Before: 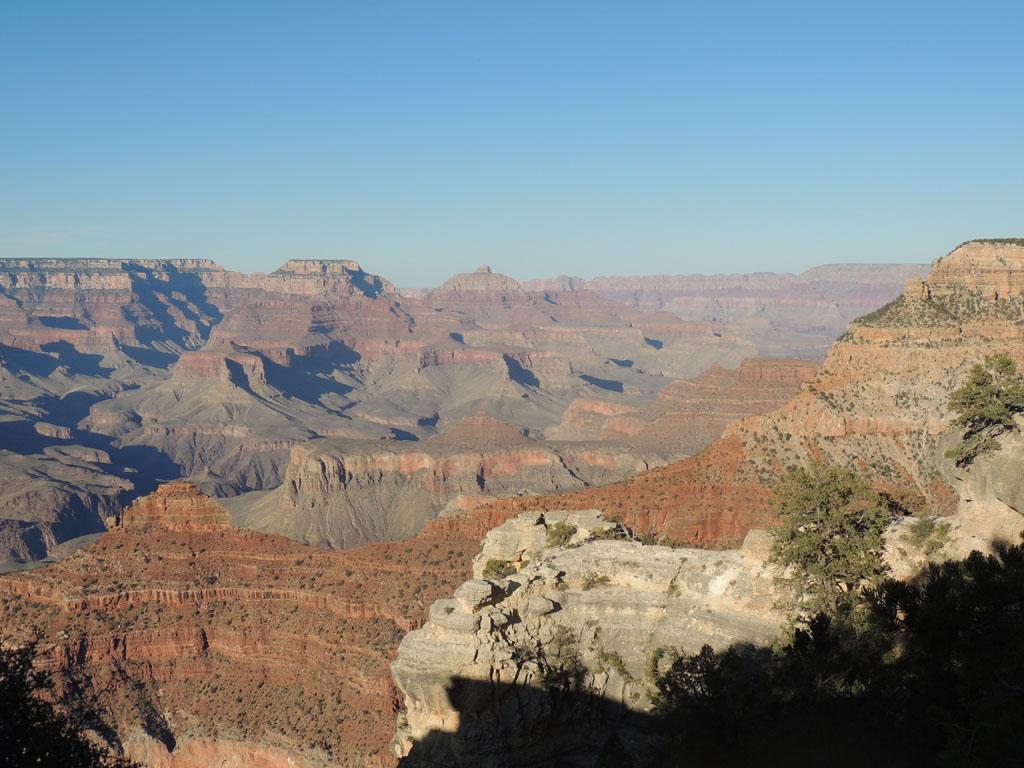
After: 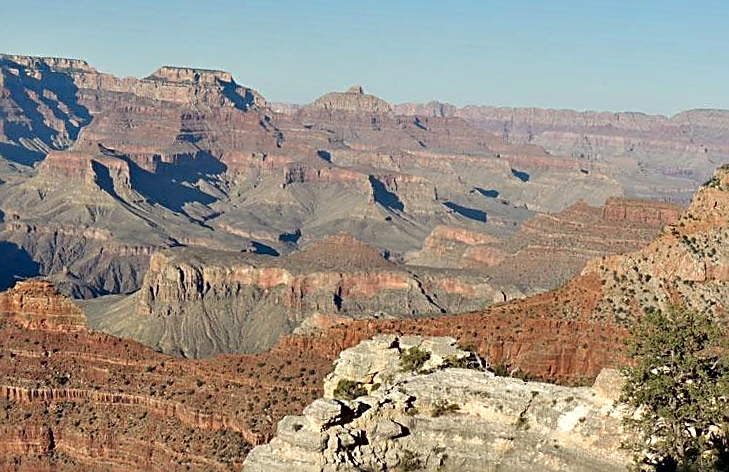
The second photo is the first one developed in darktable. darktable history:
sharpen: radius 2.553, amount 0.647
contrast equalizer: octaves 7, y [[0.6 ×6], [0.55 ×6], [0 ×6], [0 ×6], [0 ×6]]
contrast brightness saturation: contrast -0.012, brightness -0.009, saturation 0.028
crop and rotate: angle -4.04°, left 9.92%, top 20.746%, right 12.354%, bottom 12.151%
